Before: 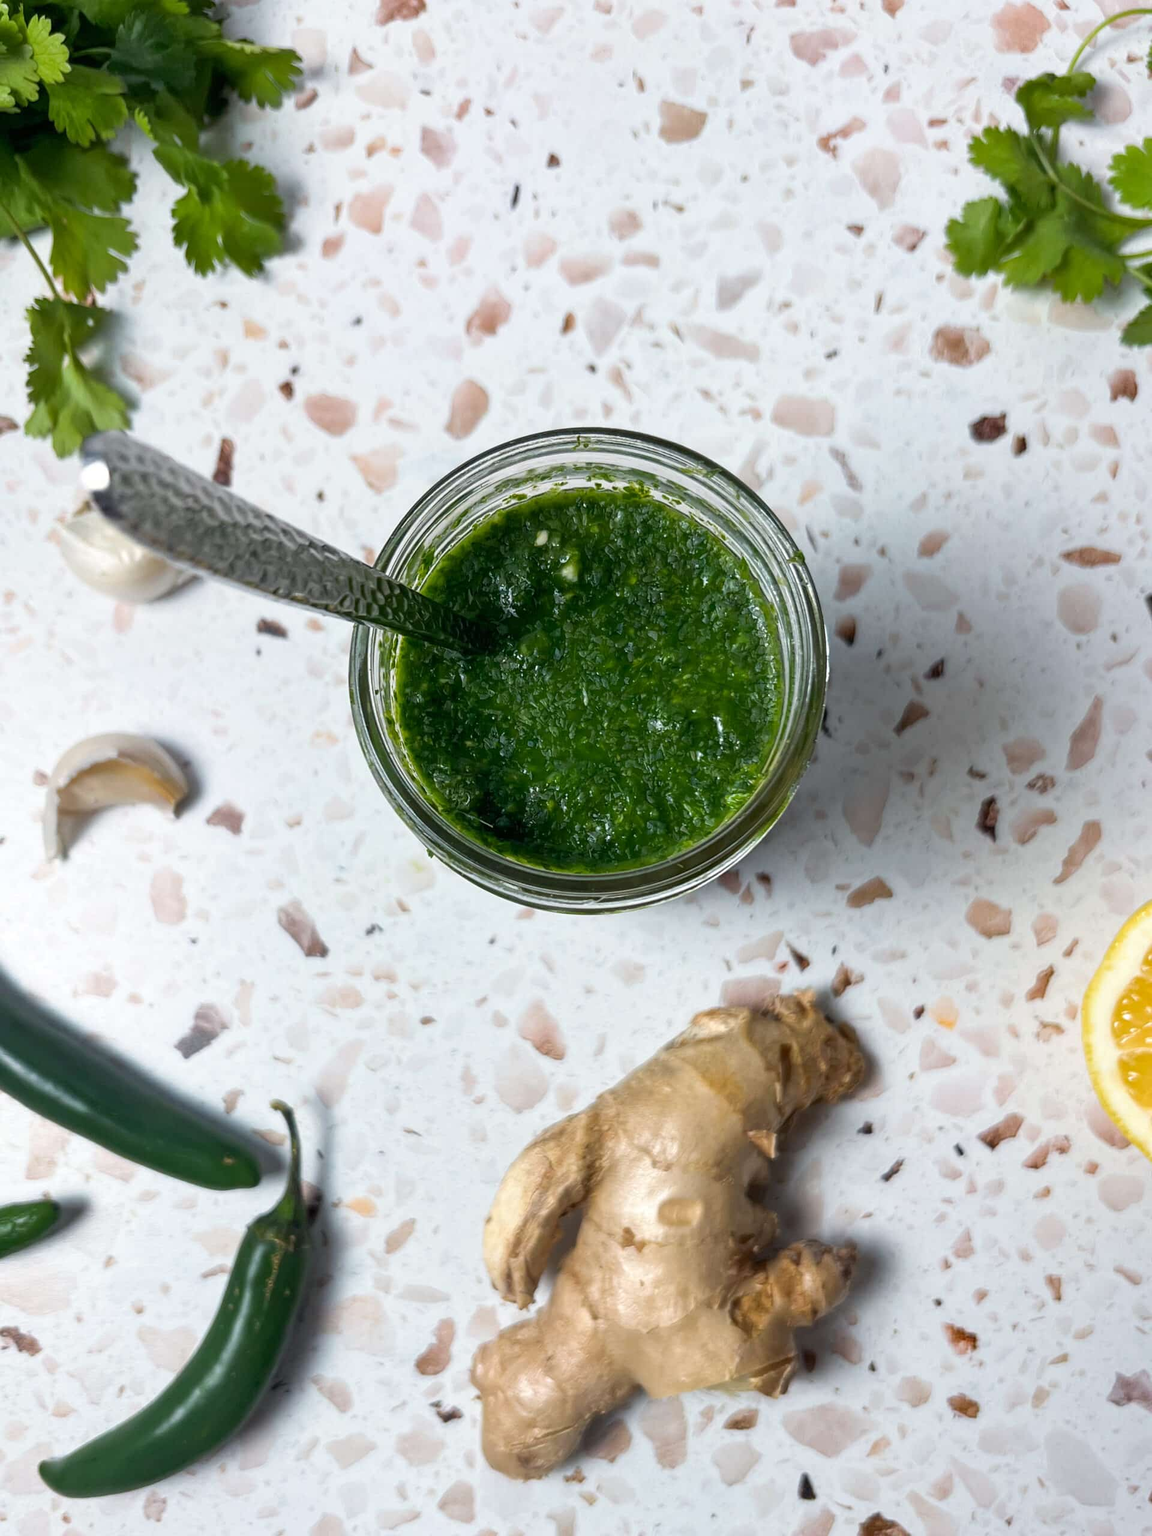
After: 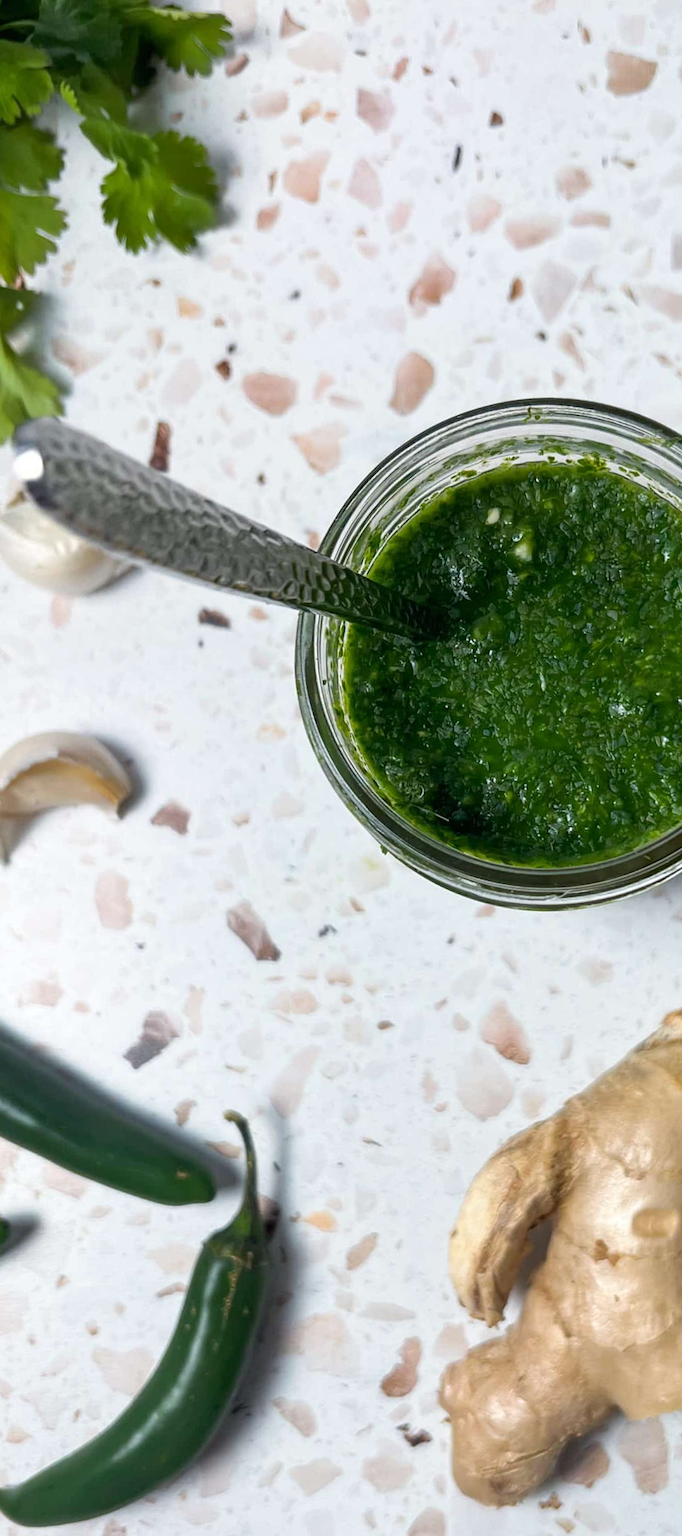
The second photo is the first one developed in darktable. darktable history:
crop: left 5.114%, right 38.589%
rotate and perspective: rotation -1.32°, lens shift (horizontal) -0.031, crop left 0.015, crop right 0.985, crop top 0.047, crop bottom 0.982
